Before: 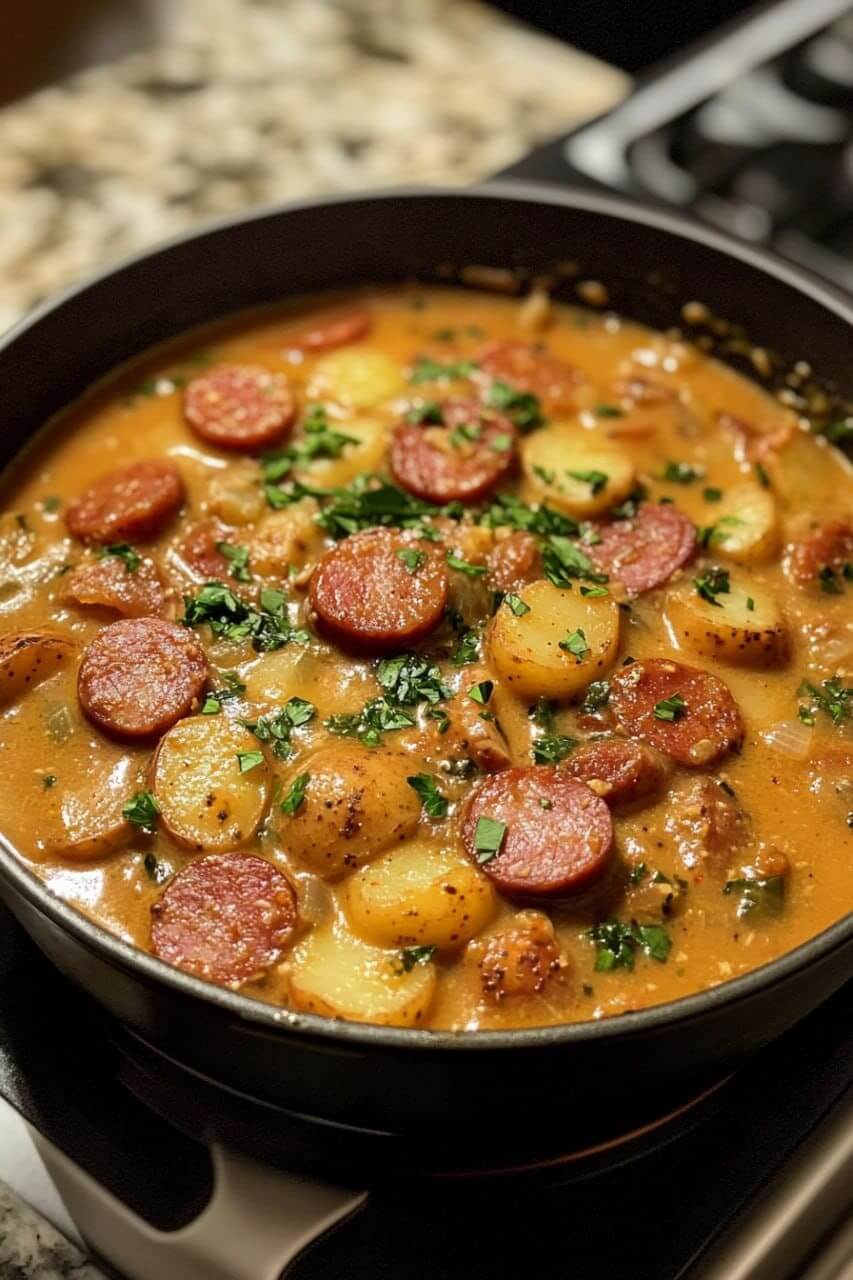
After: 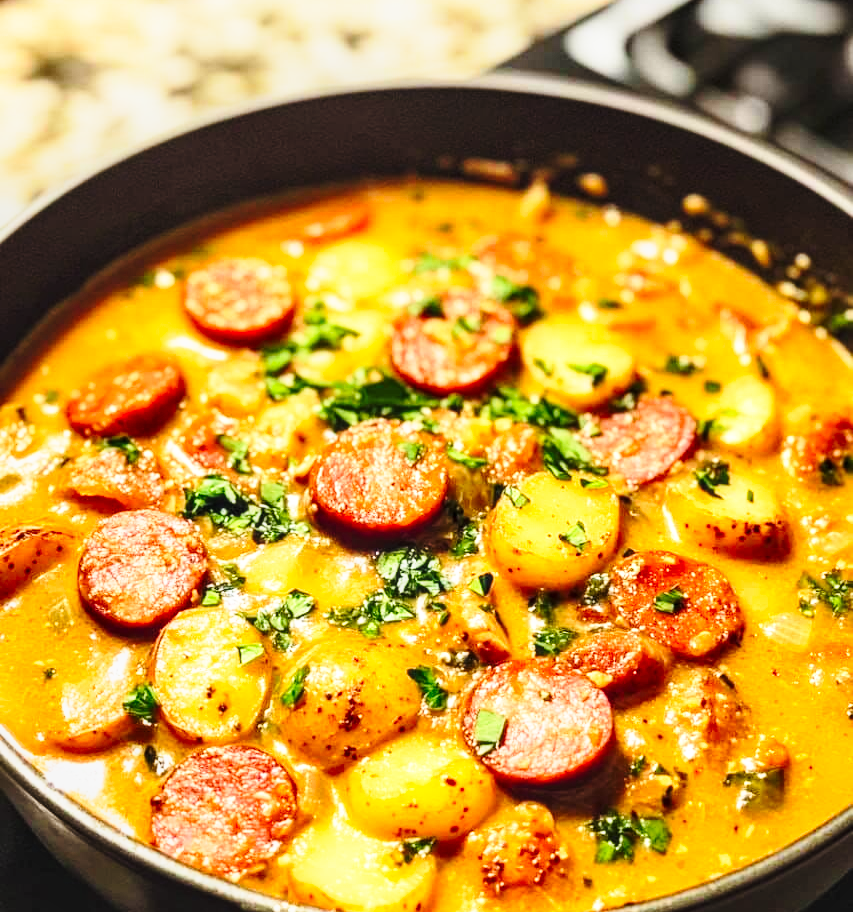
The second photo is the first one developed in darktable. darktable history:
crop and rotate: top 8.439%, bottom 20.239%
base curve: curves: ch0 [(0, 0) (0.026, 0.03) (0.109, 0.232) (0.351, 0.748) (0.669, 0.968) (1, 1)], preserve colors none
contrast brightness saturation: contrast 0.198, brightness 0.169, saturation 0.217
local contrast: on, module defaults
